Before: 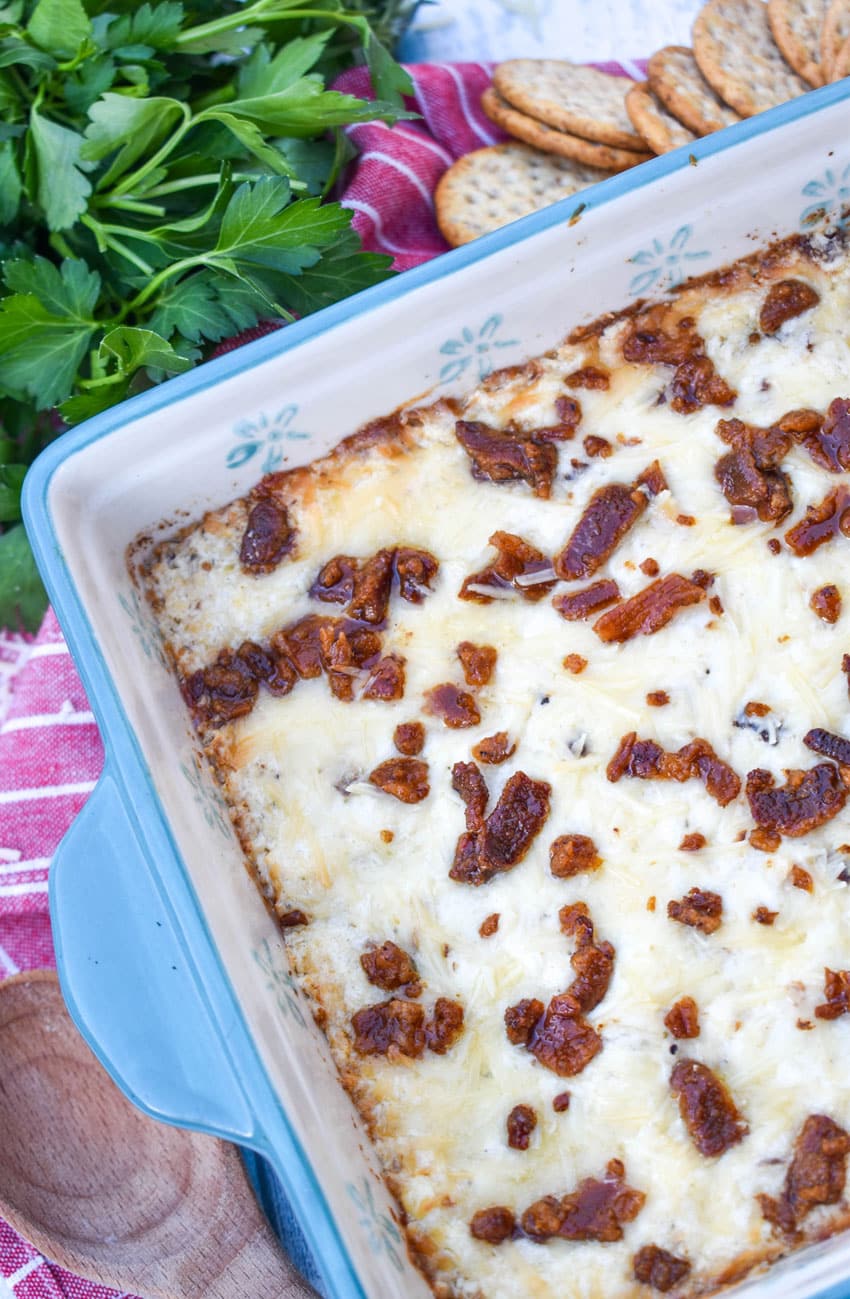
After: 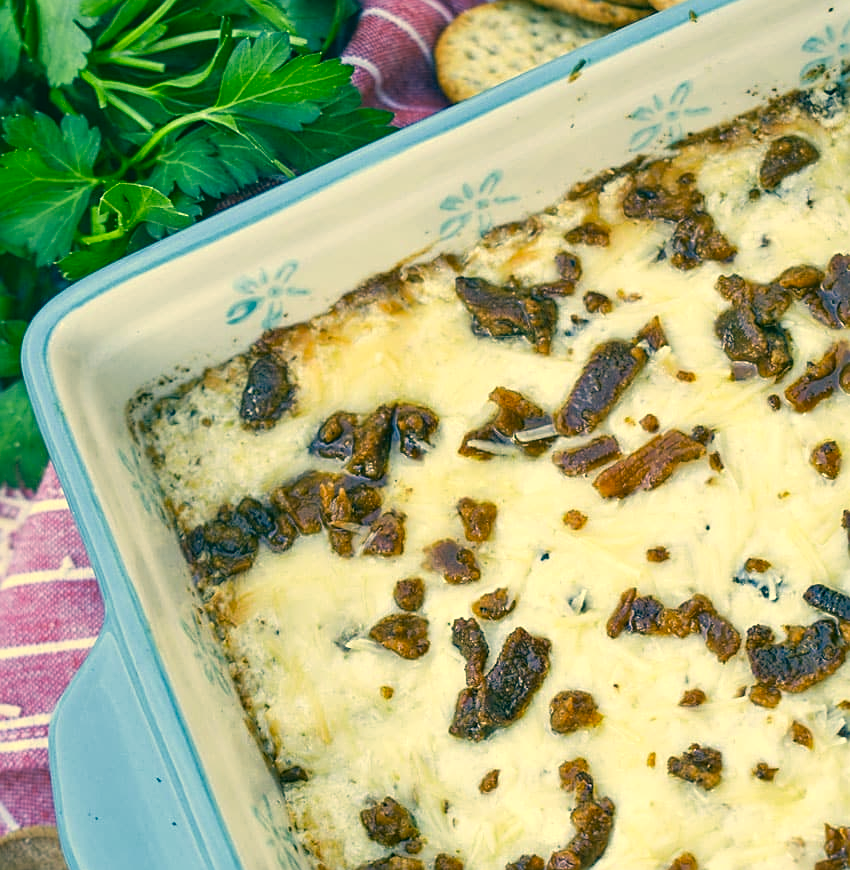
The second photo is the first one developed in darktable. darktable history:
sharpen: on, module defaults
crop: top 11.146%, bottom 21.86%
color correction: highlights a* 1.93, highlights b* 33.83, shadows a* -36.17, shadows b* -6.24
color calibration: gray › normalize channels true, illuminant same as pipeline (D50), adaptation XYZ, x 0.346, y 0.358, temperature 5024.16 K, gamut compression 0.014
